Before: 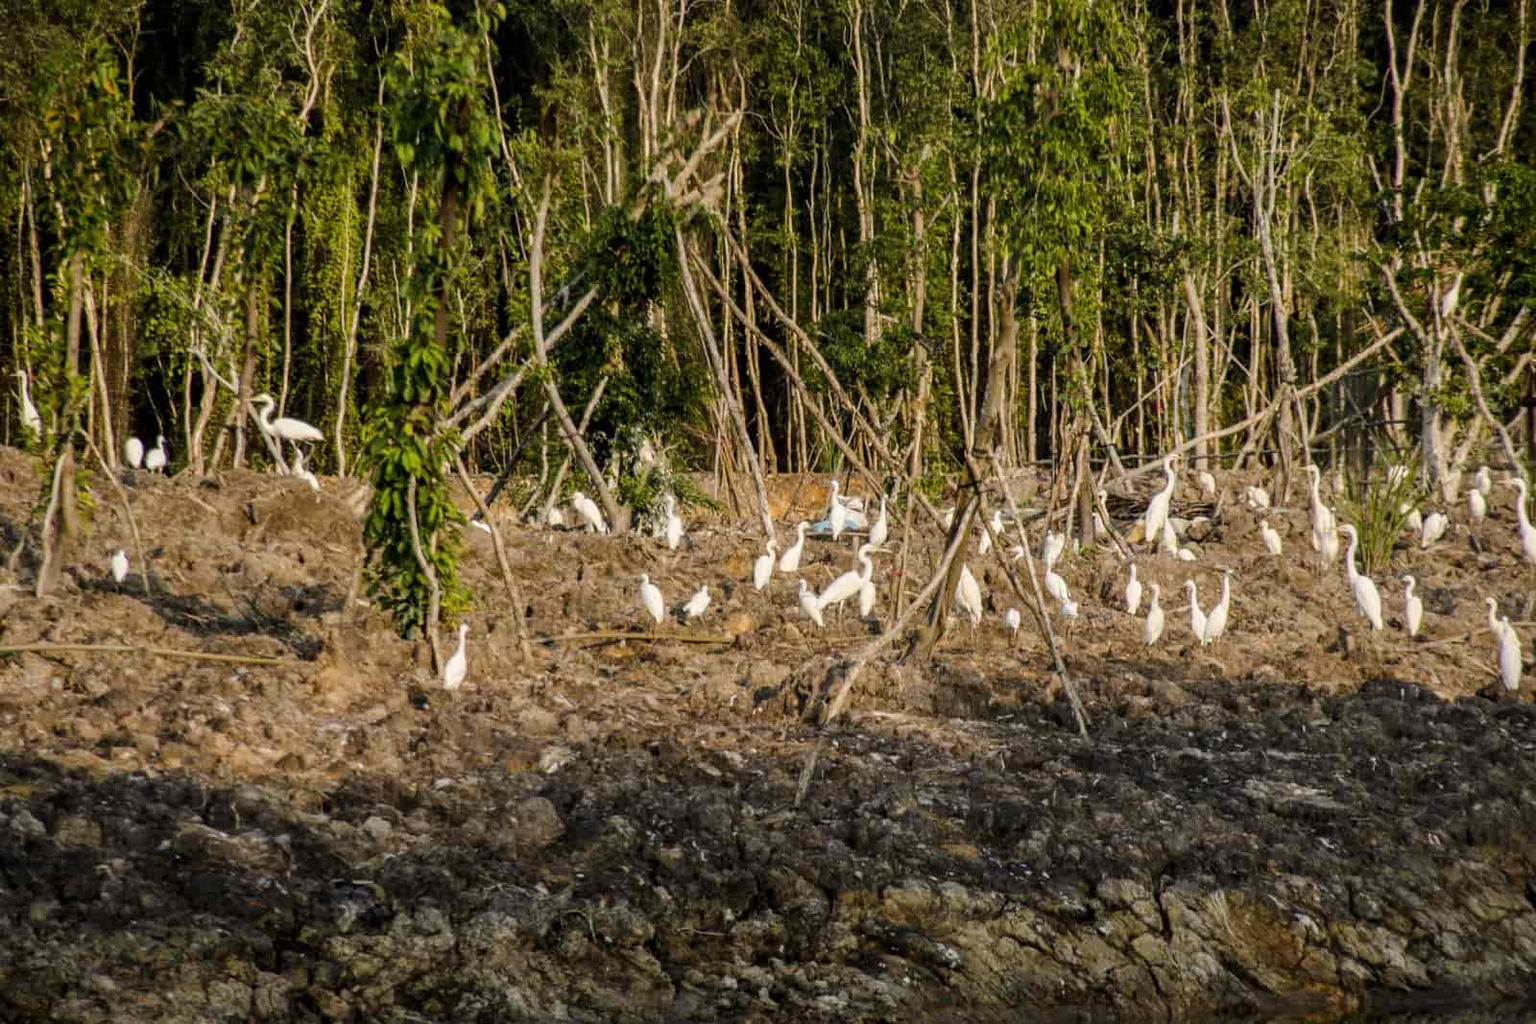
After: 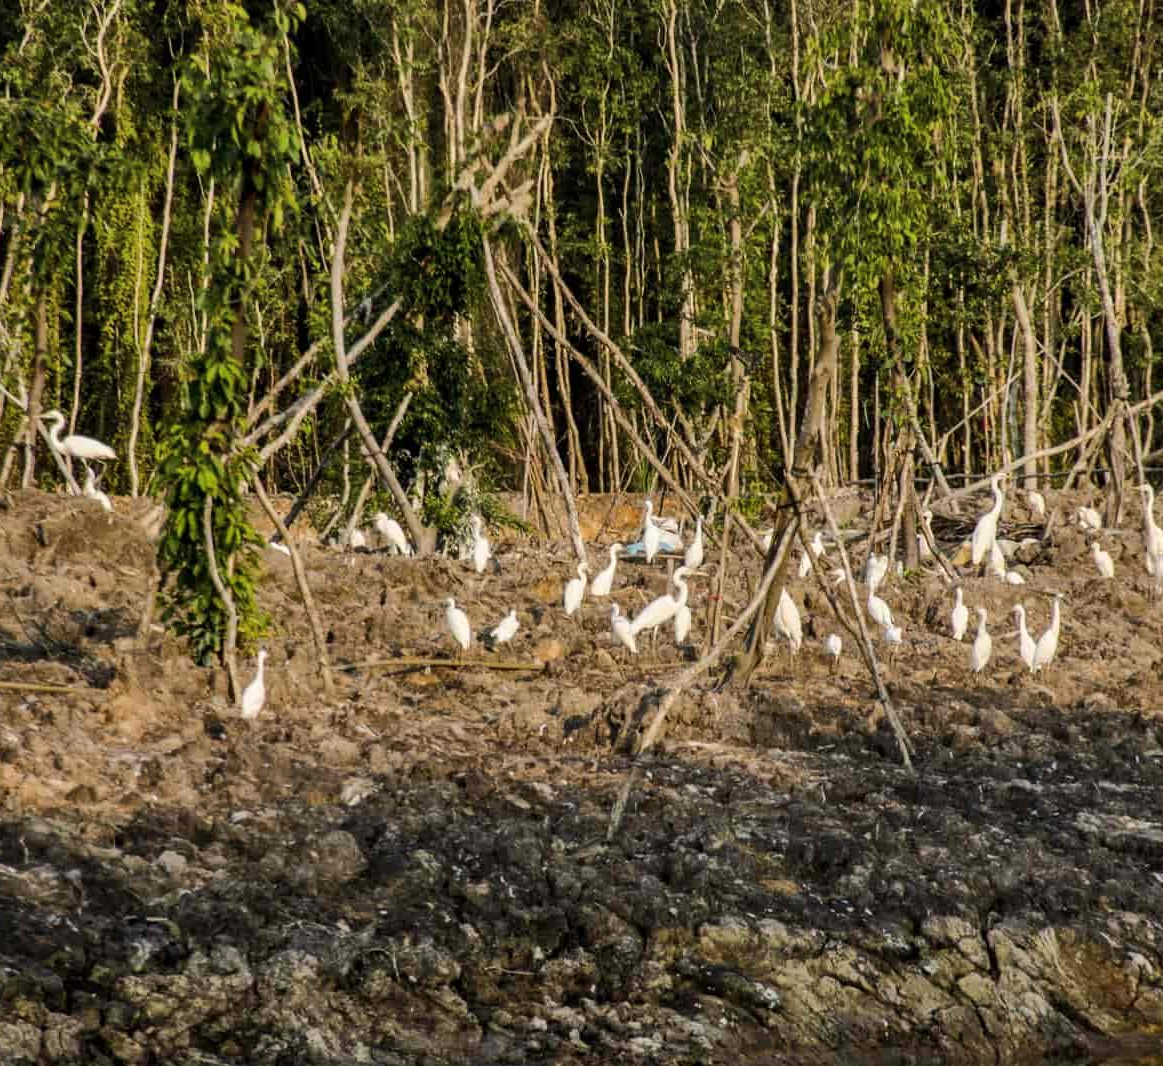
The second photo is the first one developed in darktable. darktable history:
crop: left 13.818%, right 13.464%
tone curve: curves: ch0 [(0, 0) (0.003, 0.003) (0.011, 0.01) (0.025, 0.023) (0.044, 0.041) (0.069, 0.064) (0.1, 0.092) (0.136, 0.125) (0.177, 0.163) (0.224, 0.207) (0.277, 0.255) (0.335, 0.309) (0.399, 0.375) (0.468, 0.459) (0.543, 0.548) (0.623, 0.629) (0.709, 0.716) (0.801, 0.808) (0.898, 0.911) (1, 1)], color space Lab, linked channels, preserve colors none
shadows and highlights: radius 109.32, shadows 45.24, highlights -66.27, low approximation 0.01, soften with gaussian
